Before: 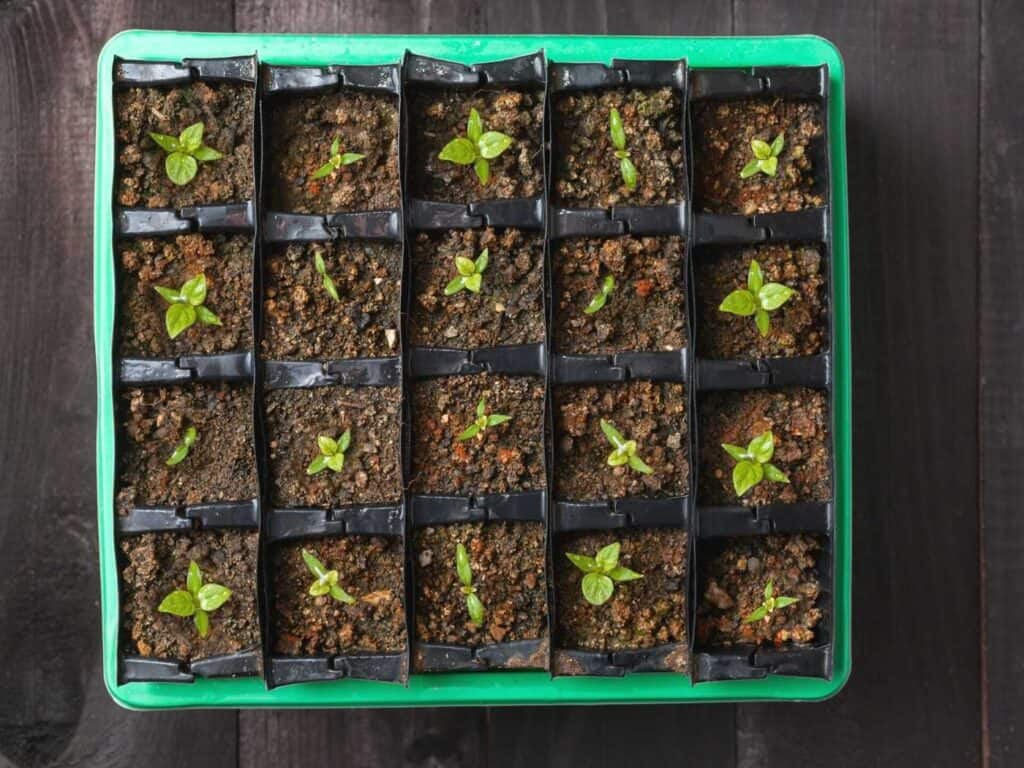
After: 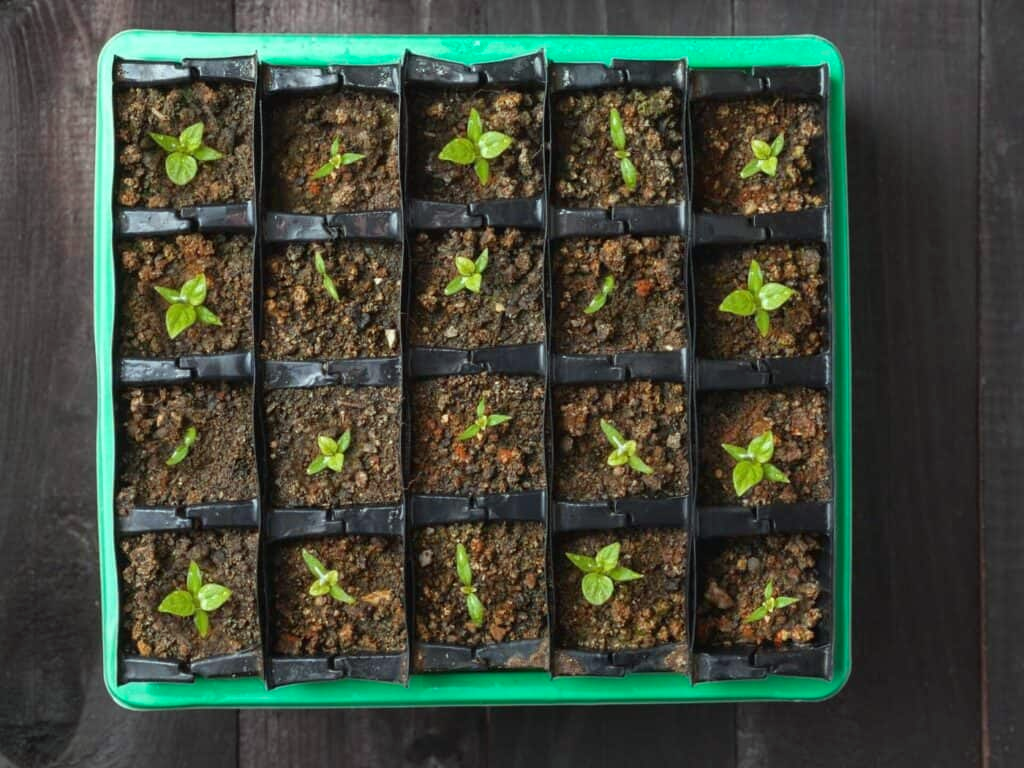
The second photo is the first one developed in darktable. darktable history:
color correction: highlights a* -6.73, highlights b* 0.583
